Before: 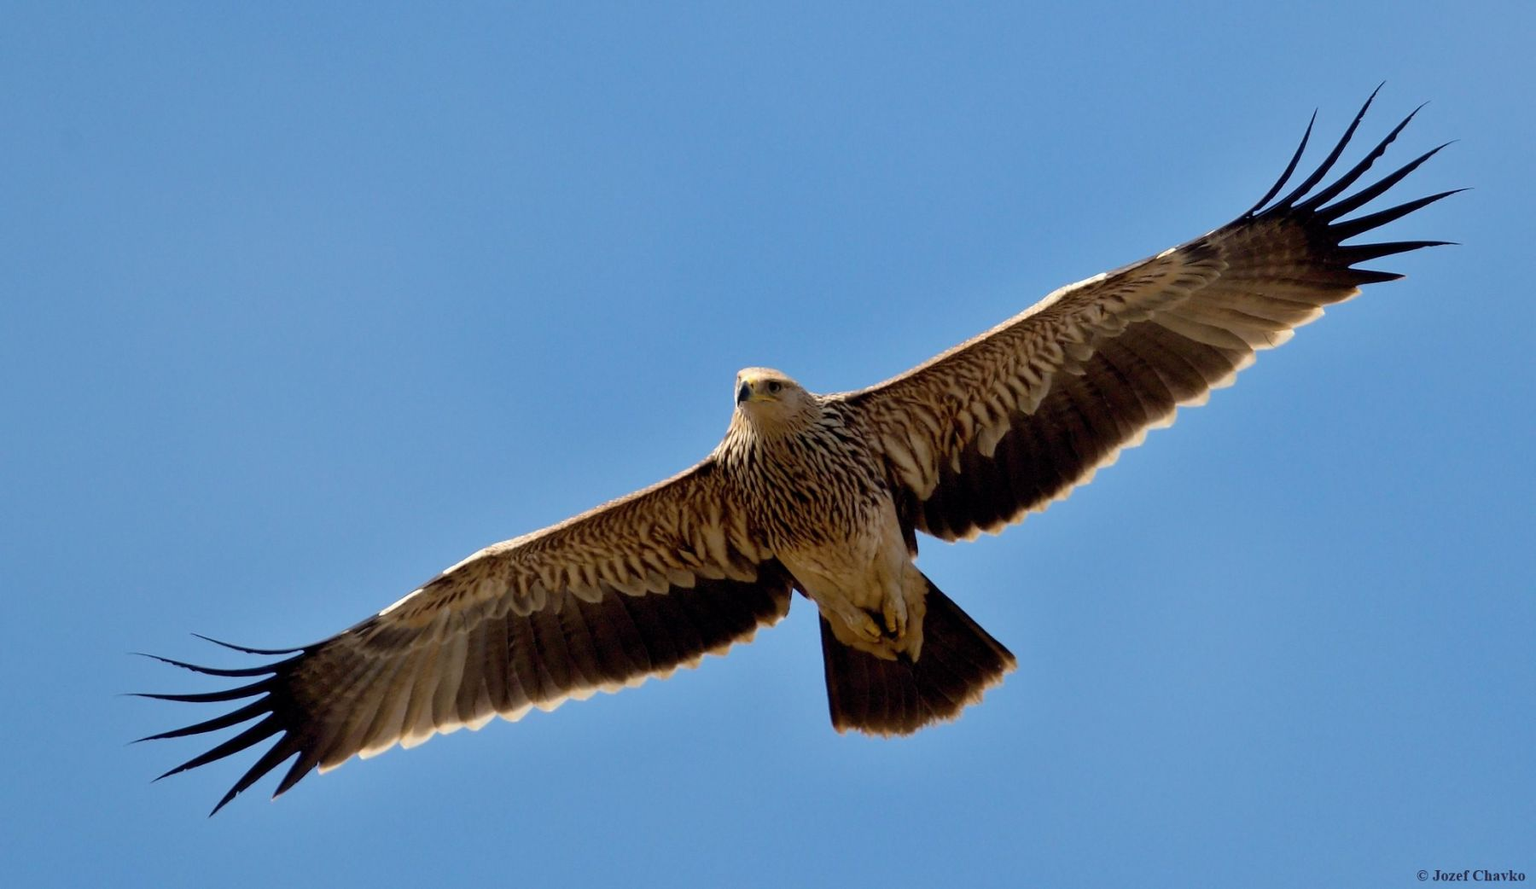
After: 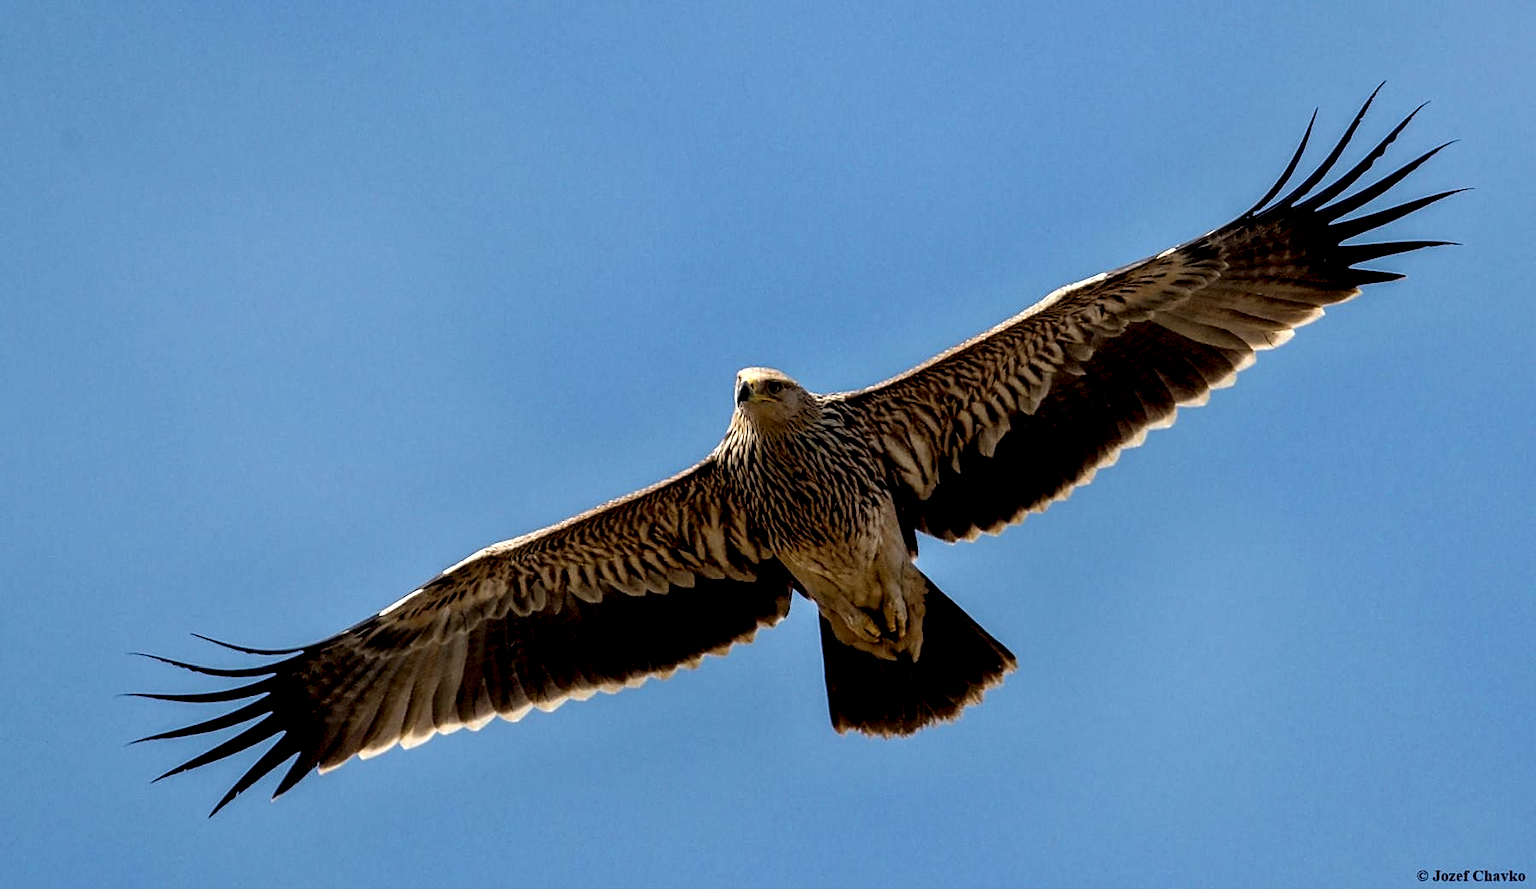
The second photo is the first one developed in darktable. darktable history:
sharpen: on, module defaults
local contrast: highlights 17%, detail 187%
